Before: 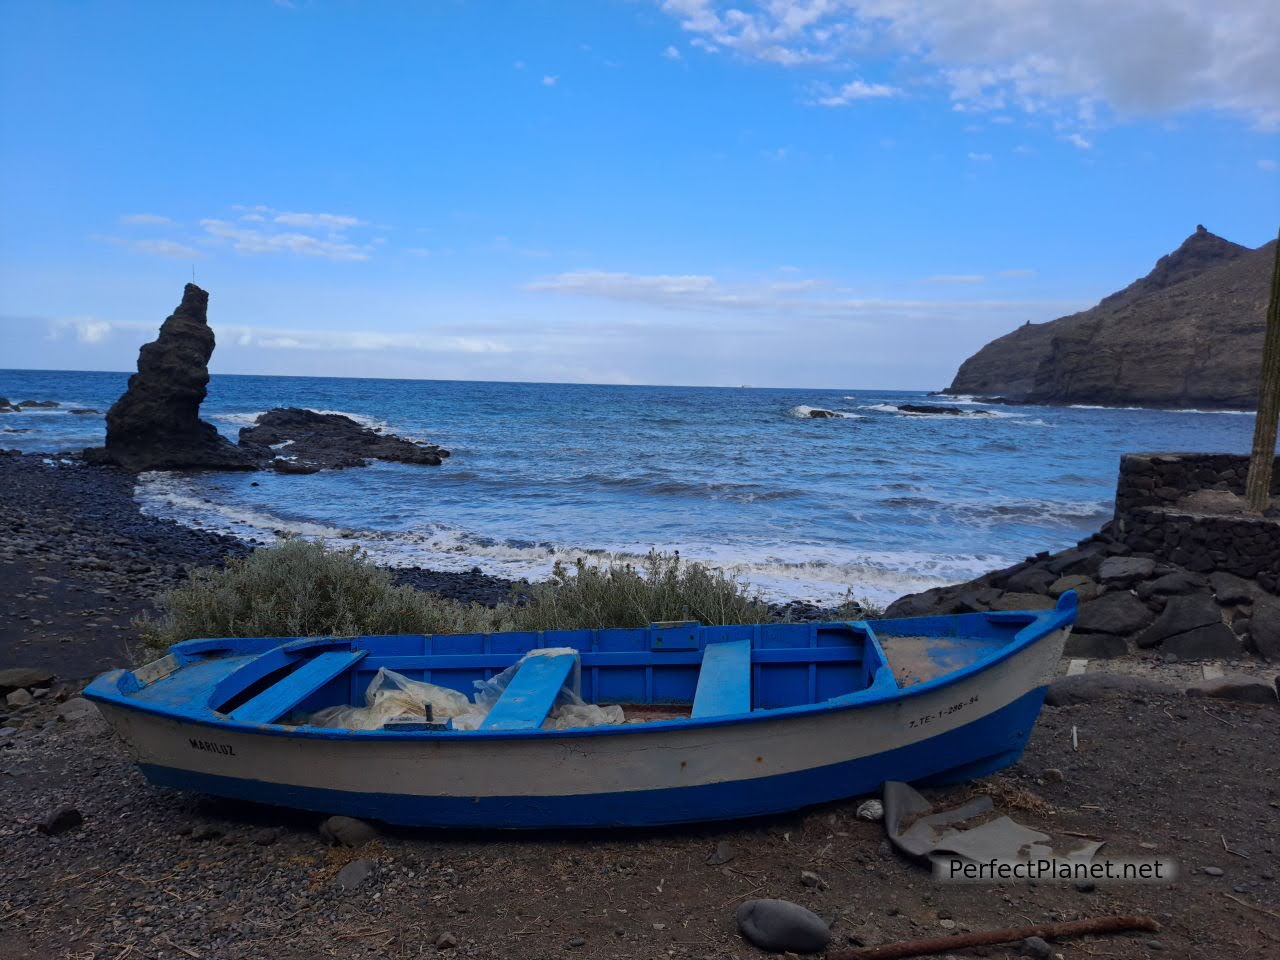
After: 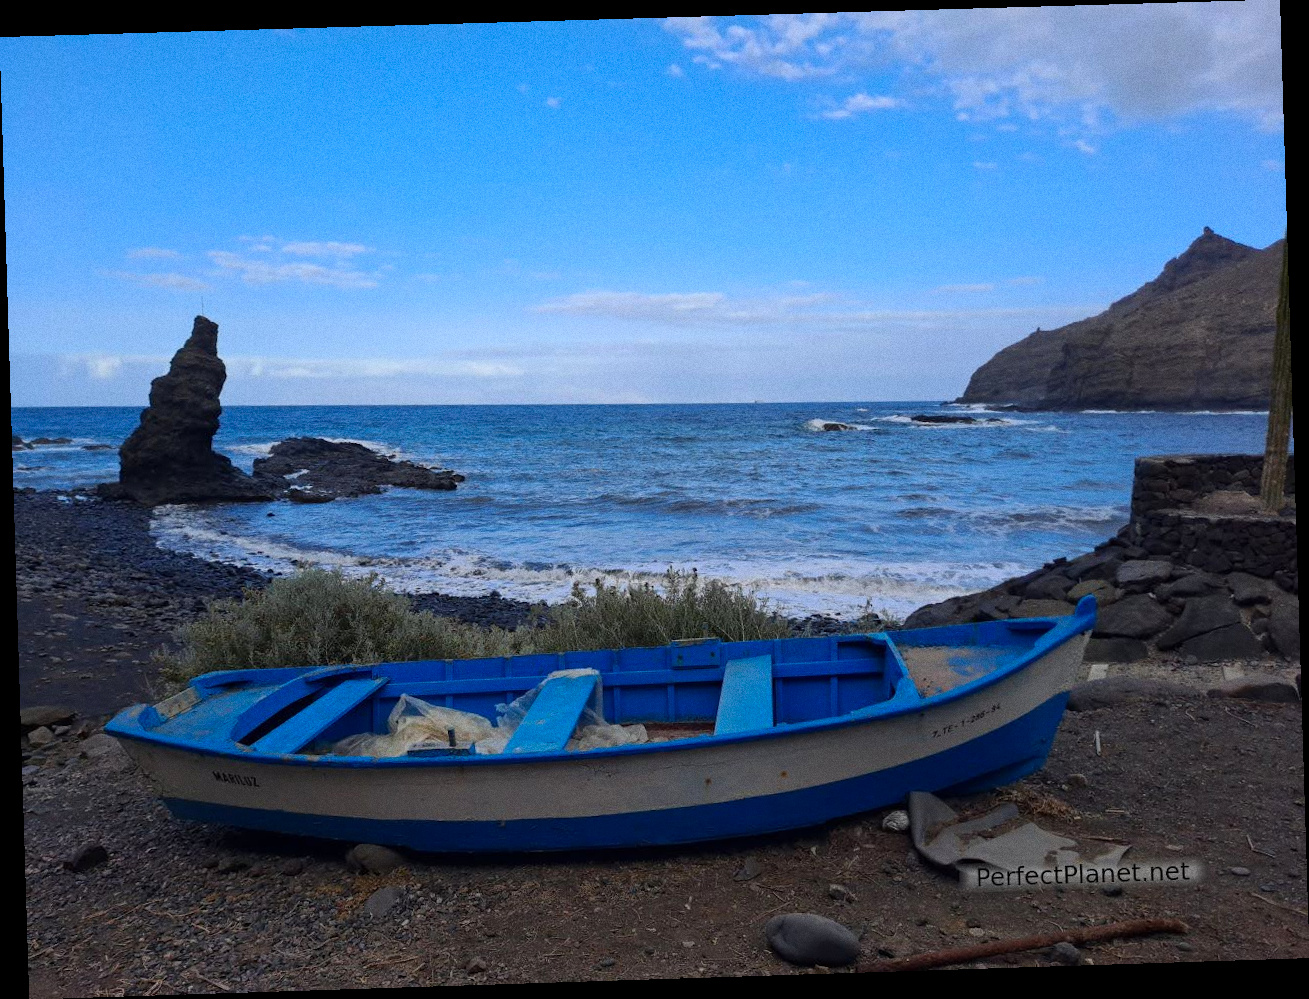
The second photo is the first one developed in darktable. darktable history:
color contrast: green-magenta contrast 1.1, blue-yellow contrast 1.1, unbound 0
grain: coarseness 0.09 ISO
rotate and perspective: rotation -1.77°, lens shift (horizontal) 0.004, automatic cropping off
